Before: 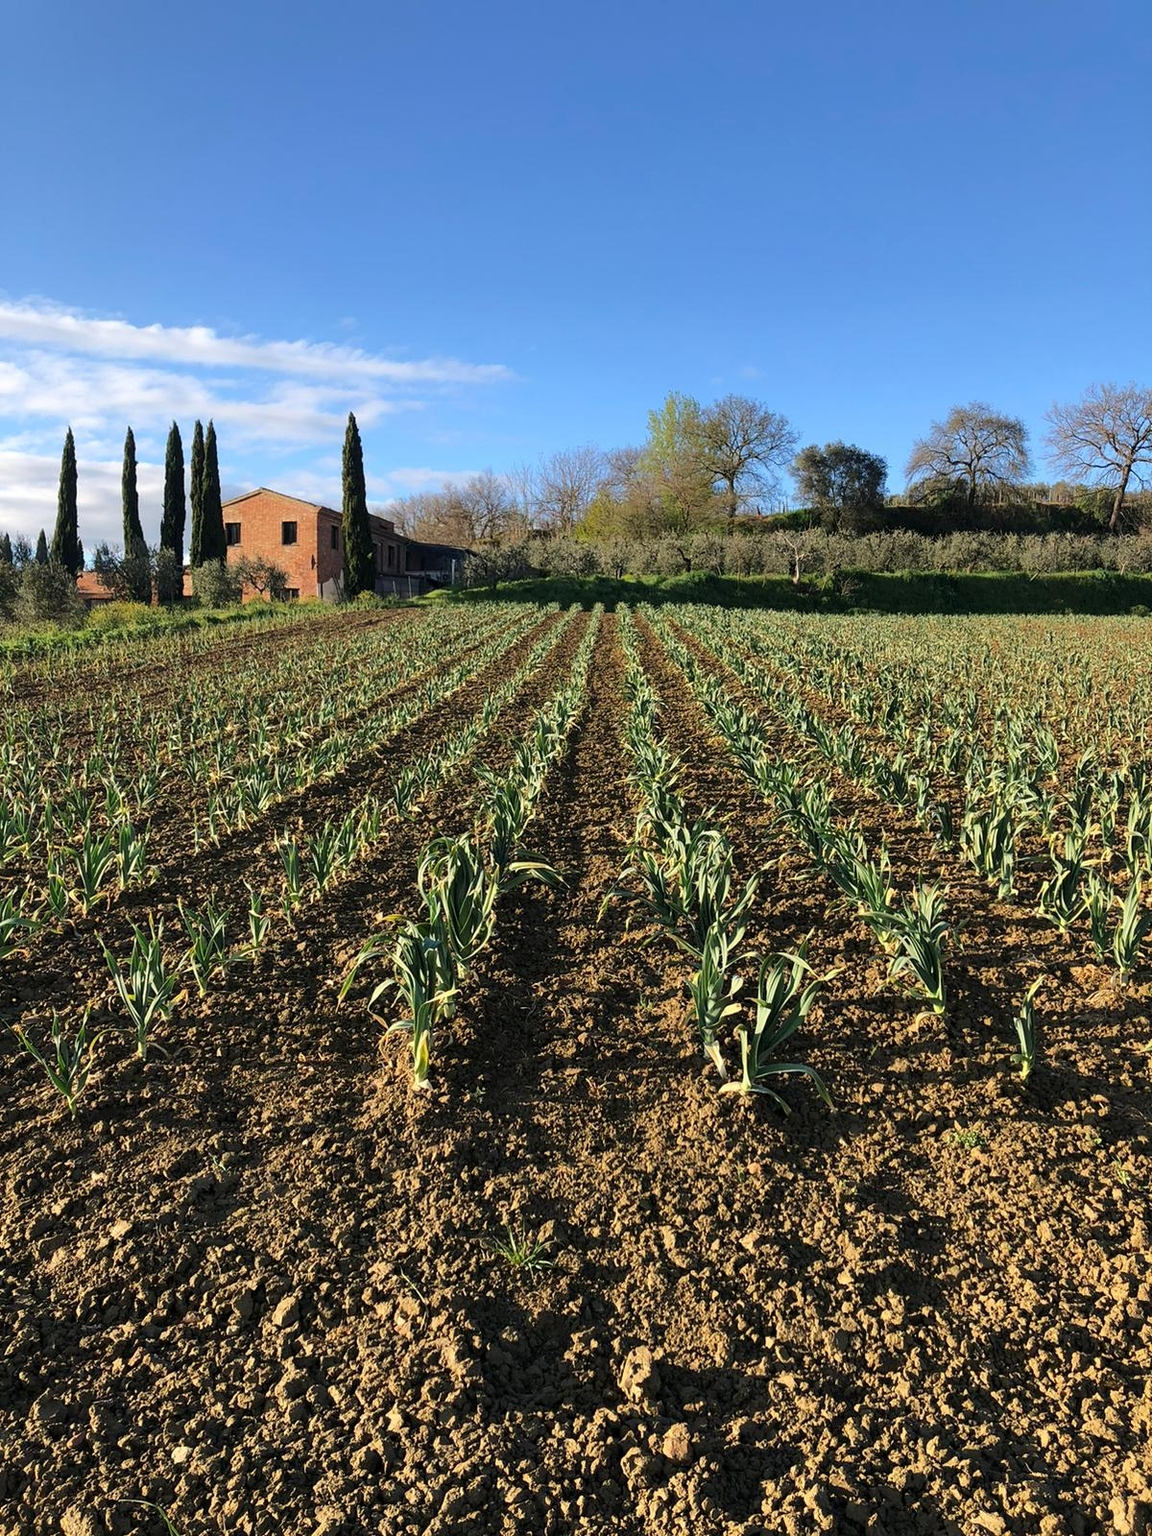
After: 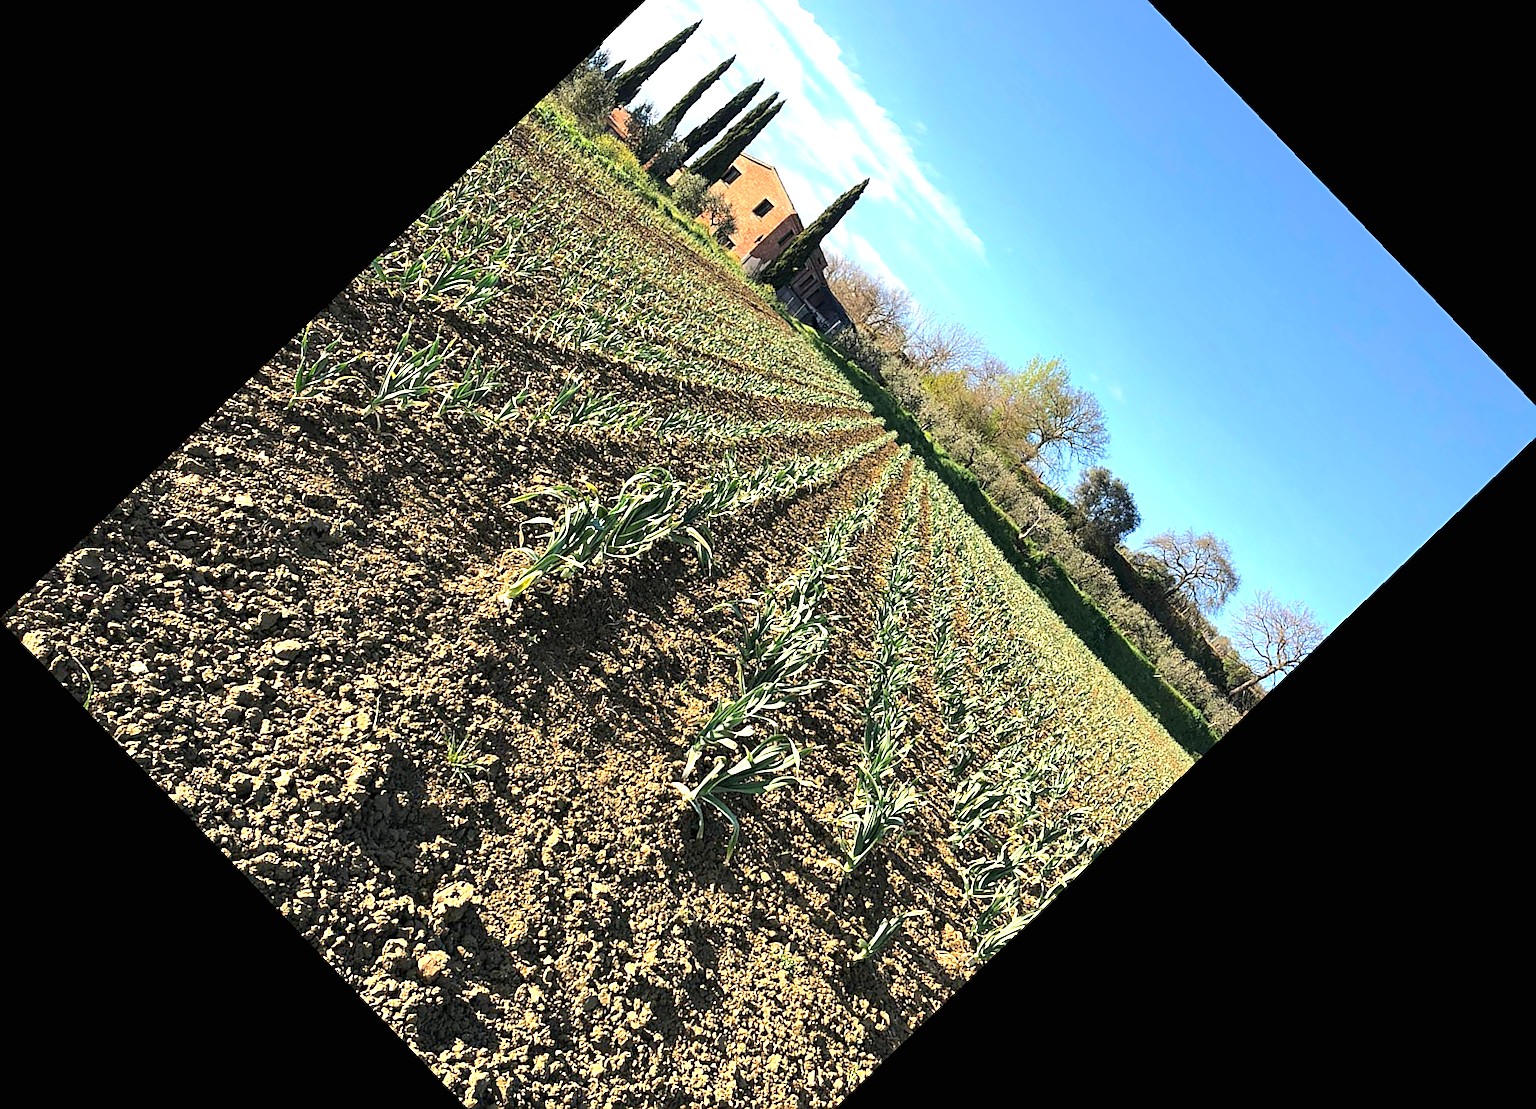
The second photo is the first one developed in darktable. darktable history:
rotate and perspective: rotation 0.226°, lens shift (vertical) -0.042, crop left 0.023, crop right 0.982, crop top 0.006, crop bottom 0.994
crop and rotate: angle -46.26°, top 16.234%, right 0.912%, bottom 11.704%
sharpen: on, module defaults
exposure: black level correction 0, exposure 1 EV, compensate exposure bias true, compensate highlight preservation false
